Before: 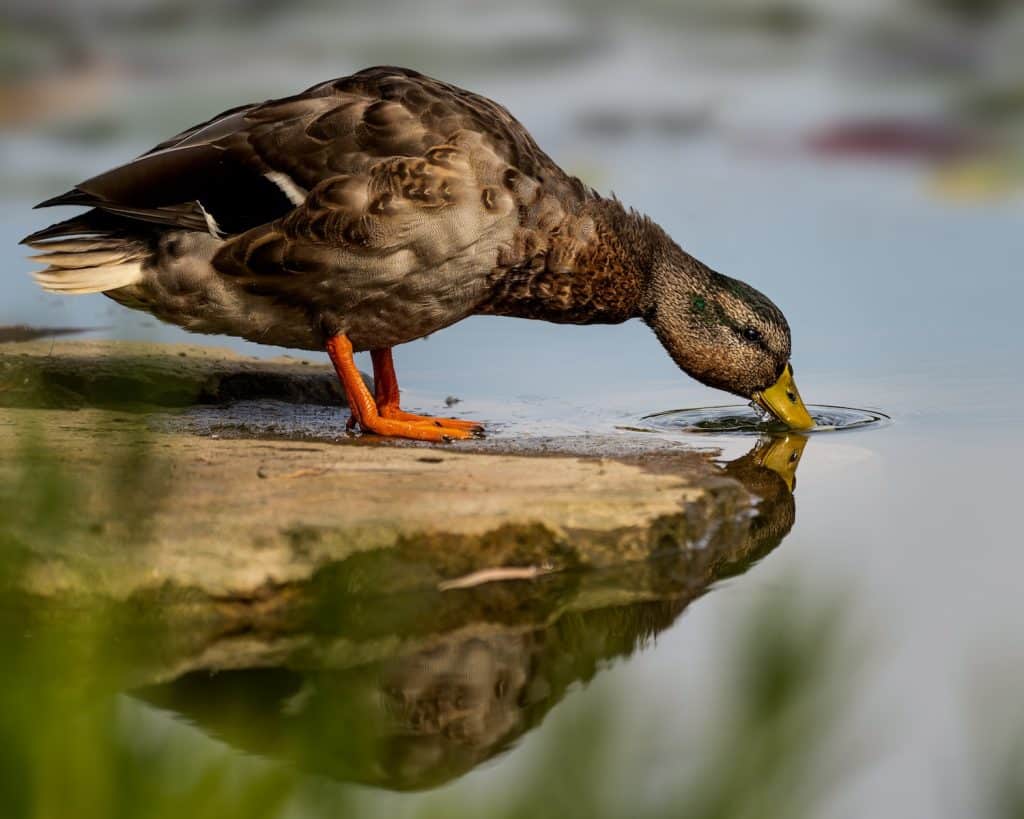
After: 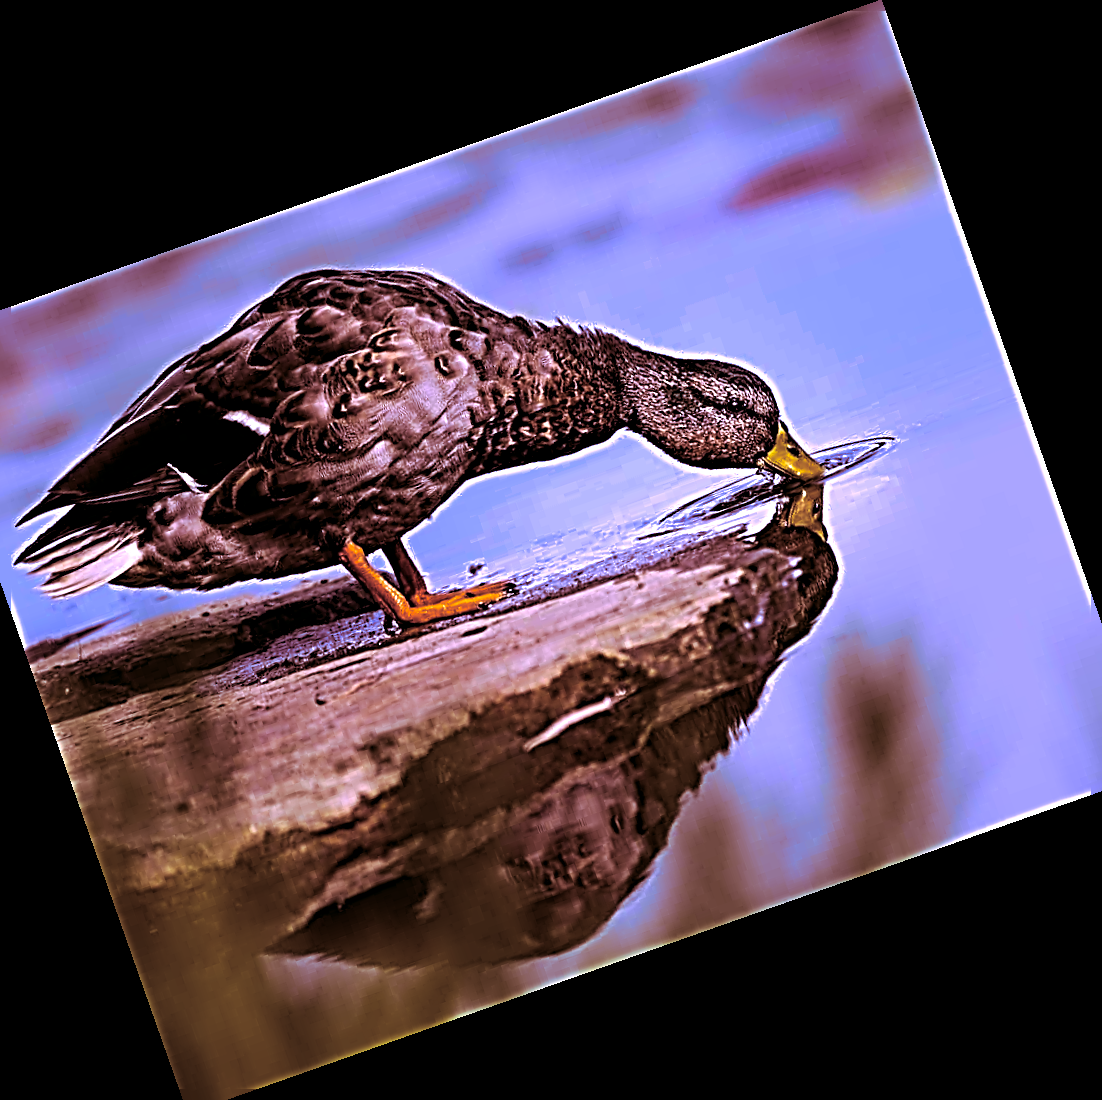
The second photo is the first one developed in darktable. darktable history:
sharpen: radius 4.001, amount 2
color correction: highlights a* 4.02, highlights b* 4.98, shadows a* -7.55, shadows b* 4.98
white balance: red 0.98, blue 1.61
crop and rotate: angle 19.43°, left 6.812%, right 4.125%, bottom 1.087%
split-toning: highlights › hue 187.2°, highlights › saturation 0.83, balance -68.05, compress 56.43%
color balance rgb: perceptual saturation grading › global saturation 25%, global vibrance 20%
